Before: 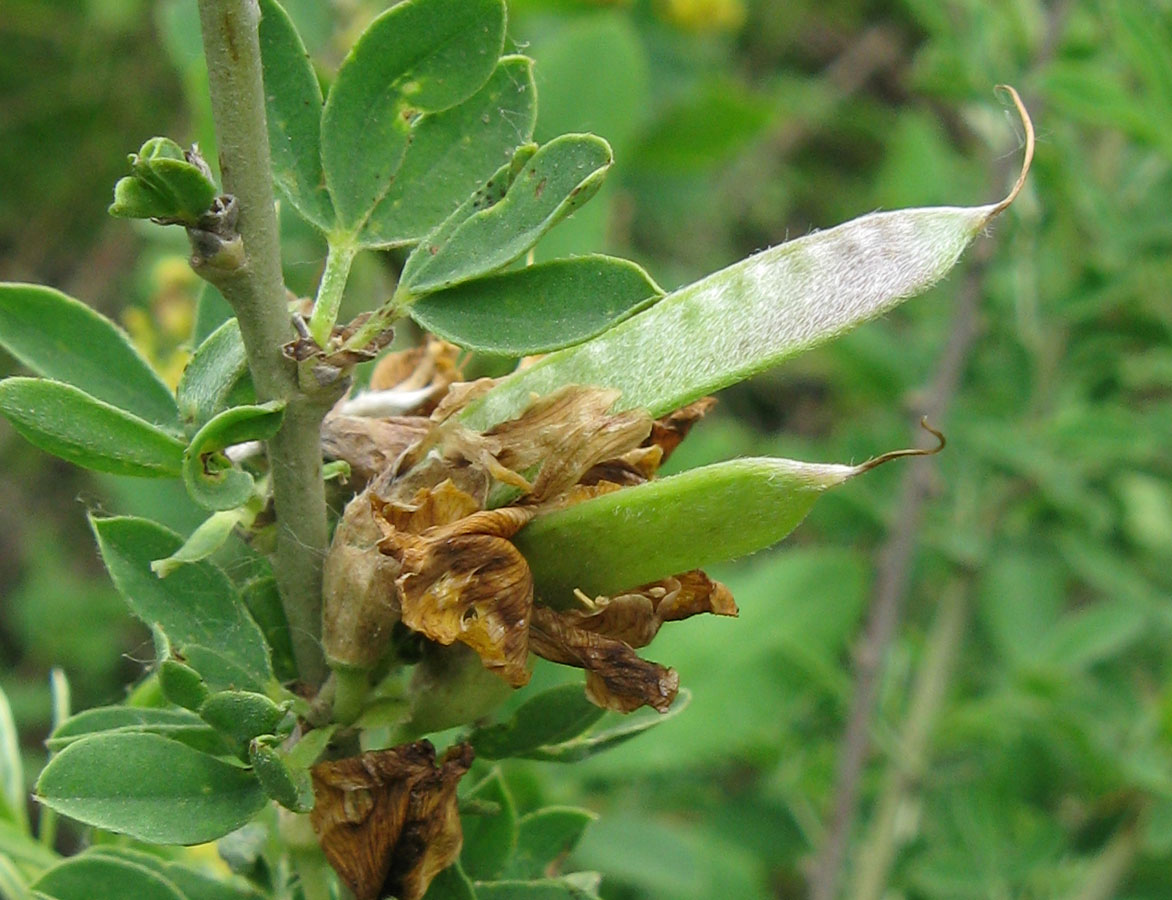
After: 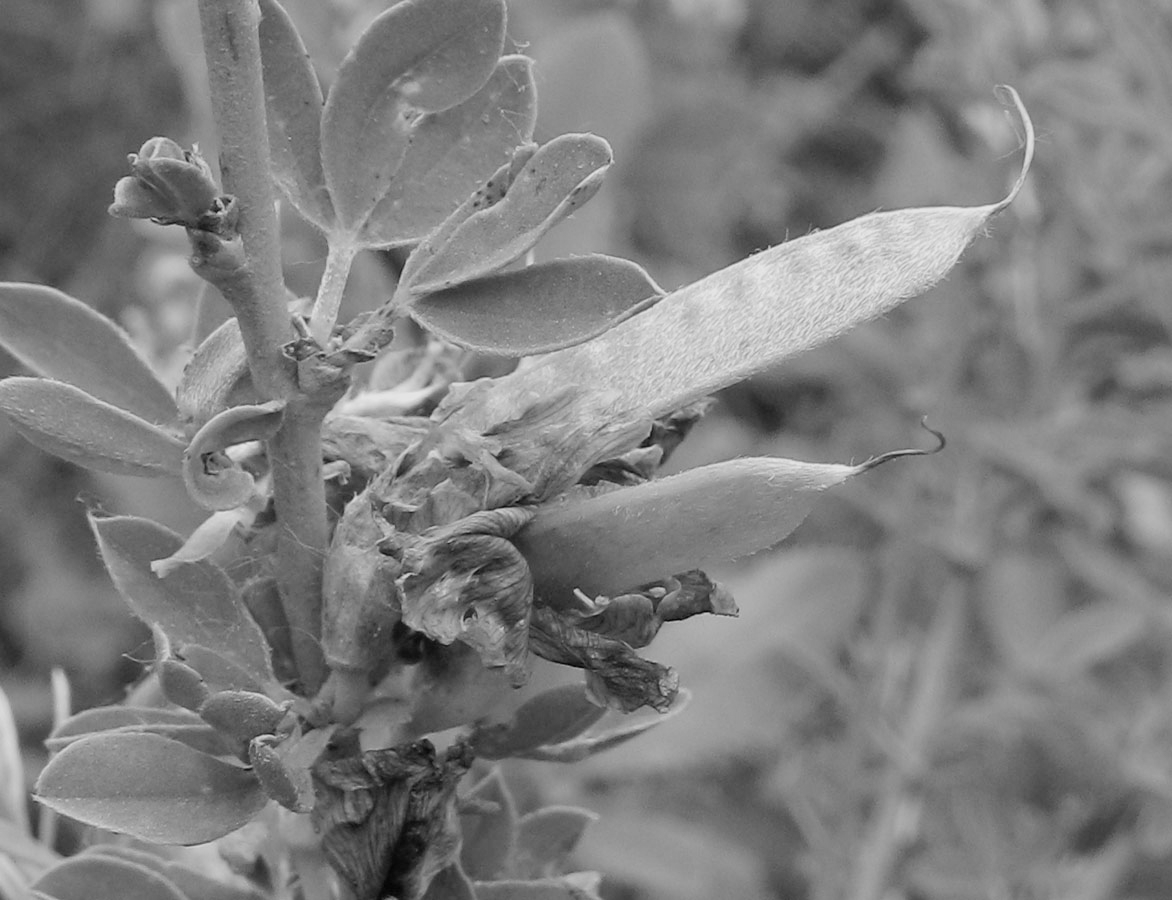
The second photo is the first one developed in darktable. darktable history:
filmic rgb: black relative exposure -15 EV, white relative exposure 3 EV, threshold 6 EV, target black luminance 0%, hardness 9.27, latitude 99%, contrast 0.912, shadows ↔ highlights balance 0.505%, add noise in highlights 0, color science v3 (2019), use custom middle-gray values true, iterations of high-quality reconstruction 0, contrast in highlights soft, enable highlight reconstruction true
monochrome: a -3.63, b -0.465
contrast brightness saturation: contrast 0.05, brightness 0.06, saturation 0.01
